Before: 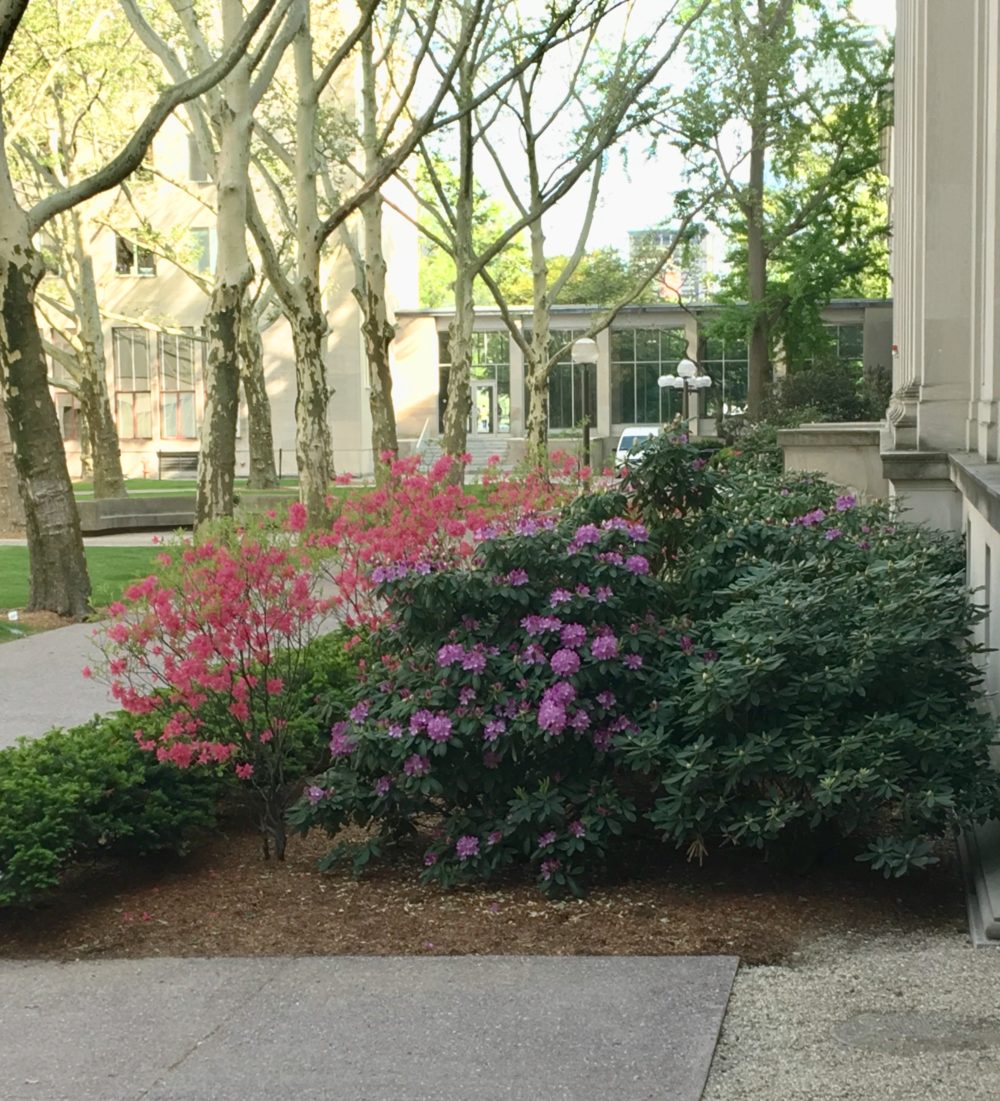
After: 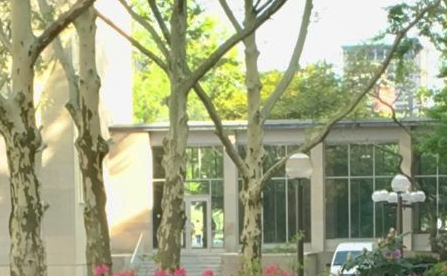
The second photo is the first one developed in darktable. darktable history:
crop: left 28.64%, top 16.832%, right 26.637%, bottom 58.055%
shadows and highlights: on, module defaults
